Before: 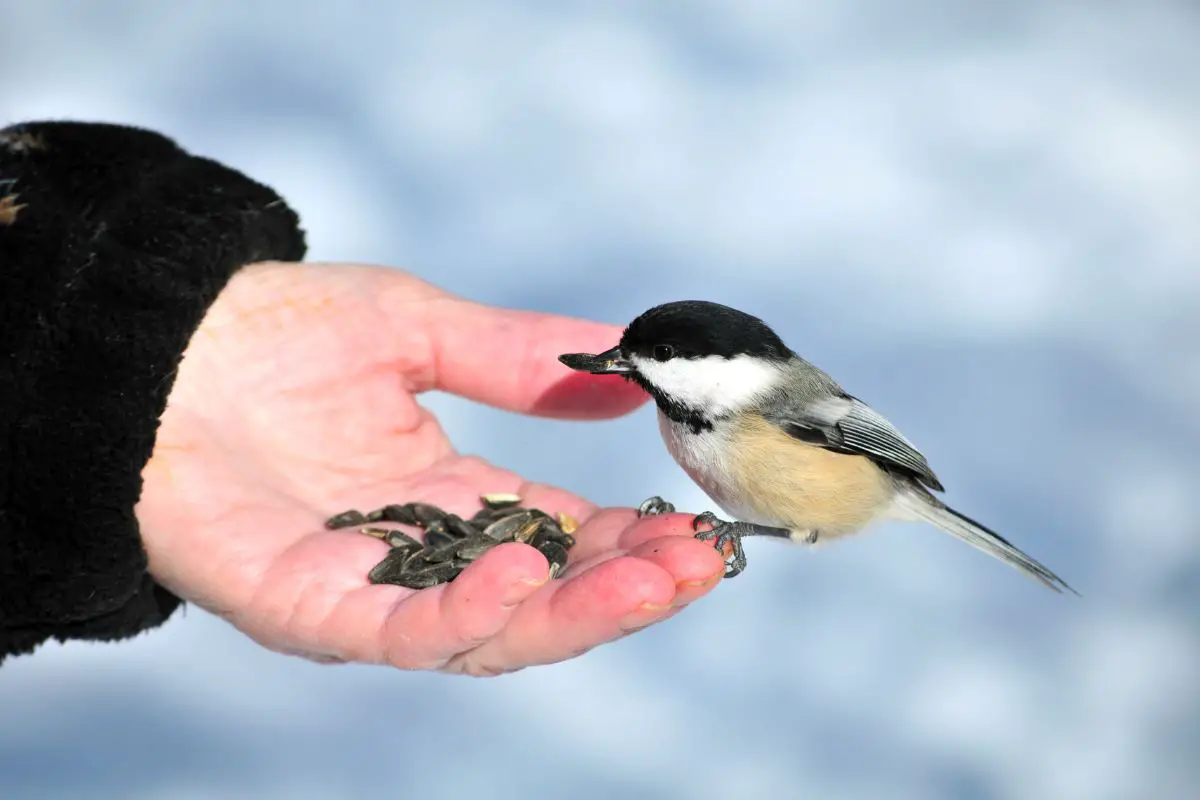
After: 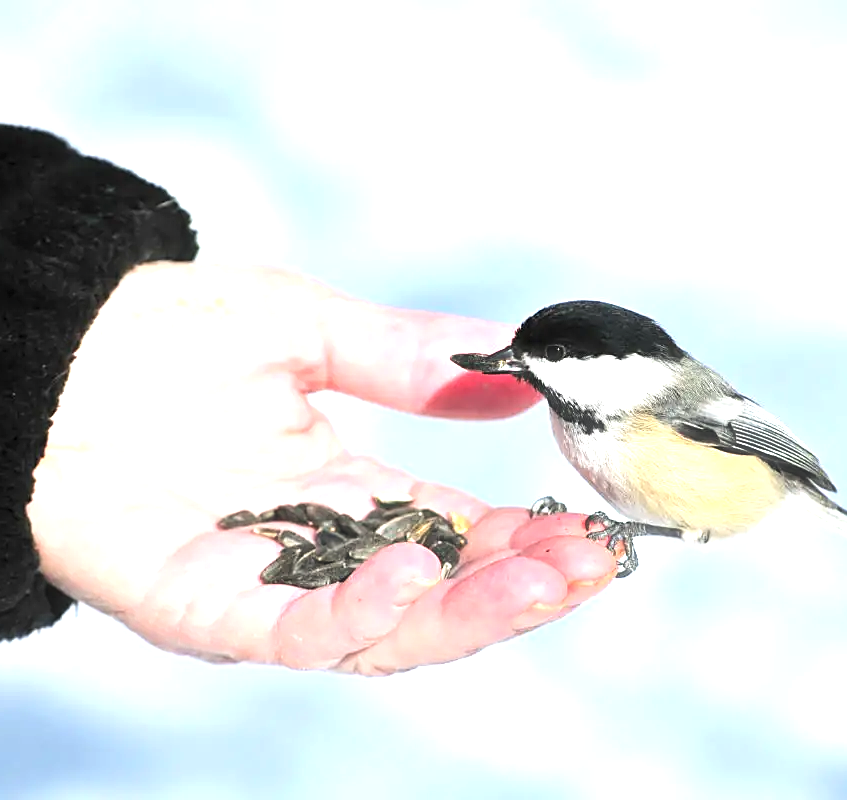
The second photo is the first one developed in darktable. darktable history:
sharpen: amount 0.494
exposure: black level correction 0, exposure 1.001 EV, compensate highlight preservation false
crop and rotate: left 9.045%, right 20.341%
haze removal: strength -0.111, compatibility mode true, adaptive false
